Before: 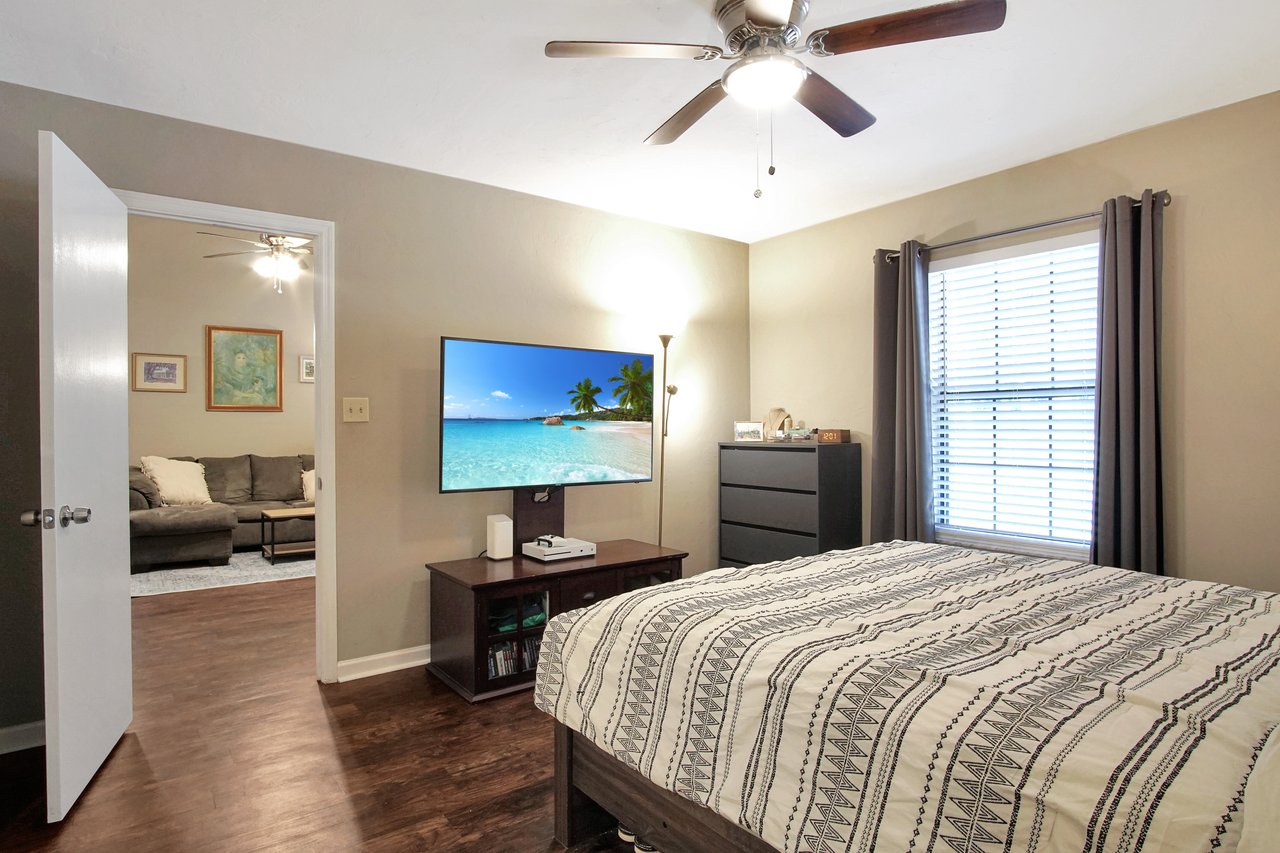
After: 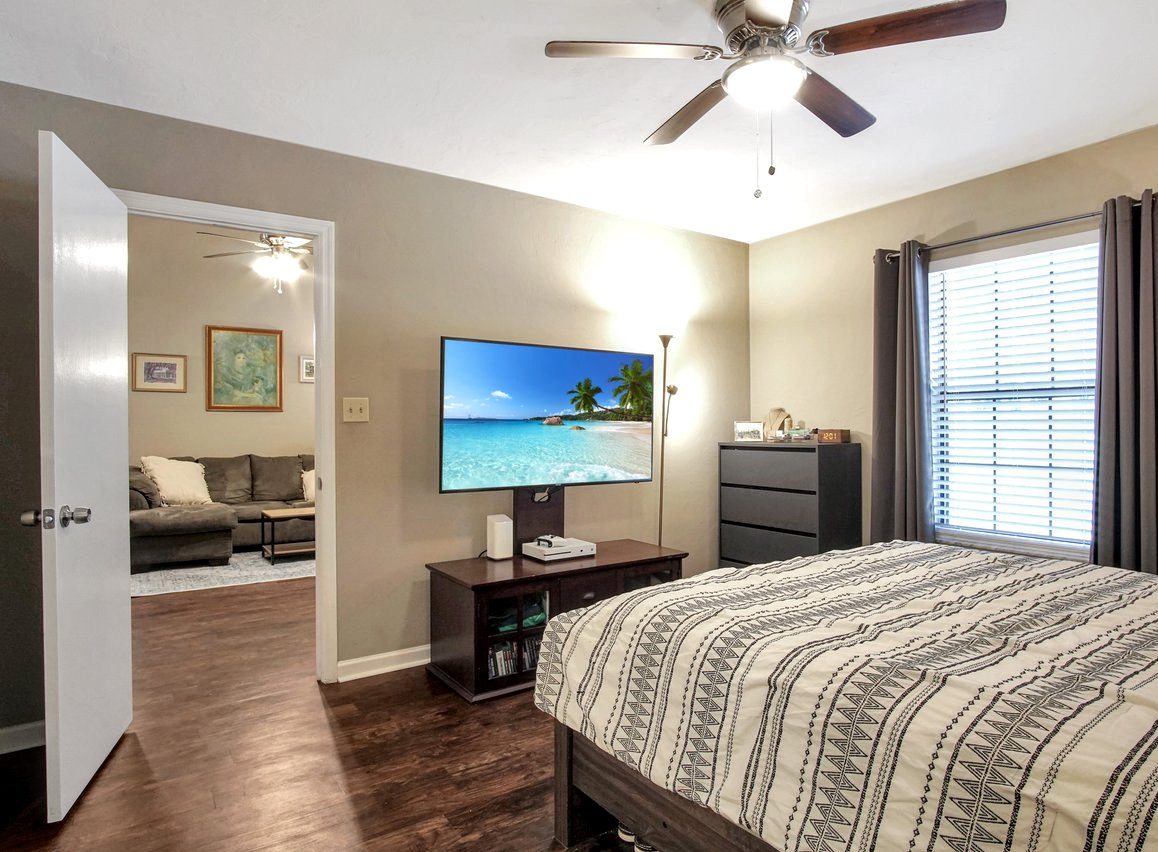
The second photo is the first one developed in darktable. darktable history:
crop: right 9.509%, bottom 0.031%
local contrast: detail 130%
